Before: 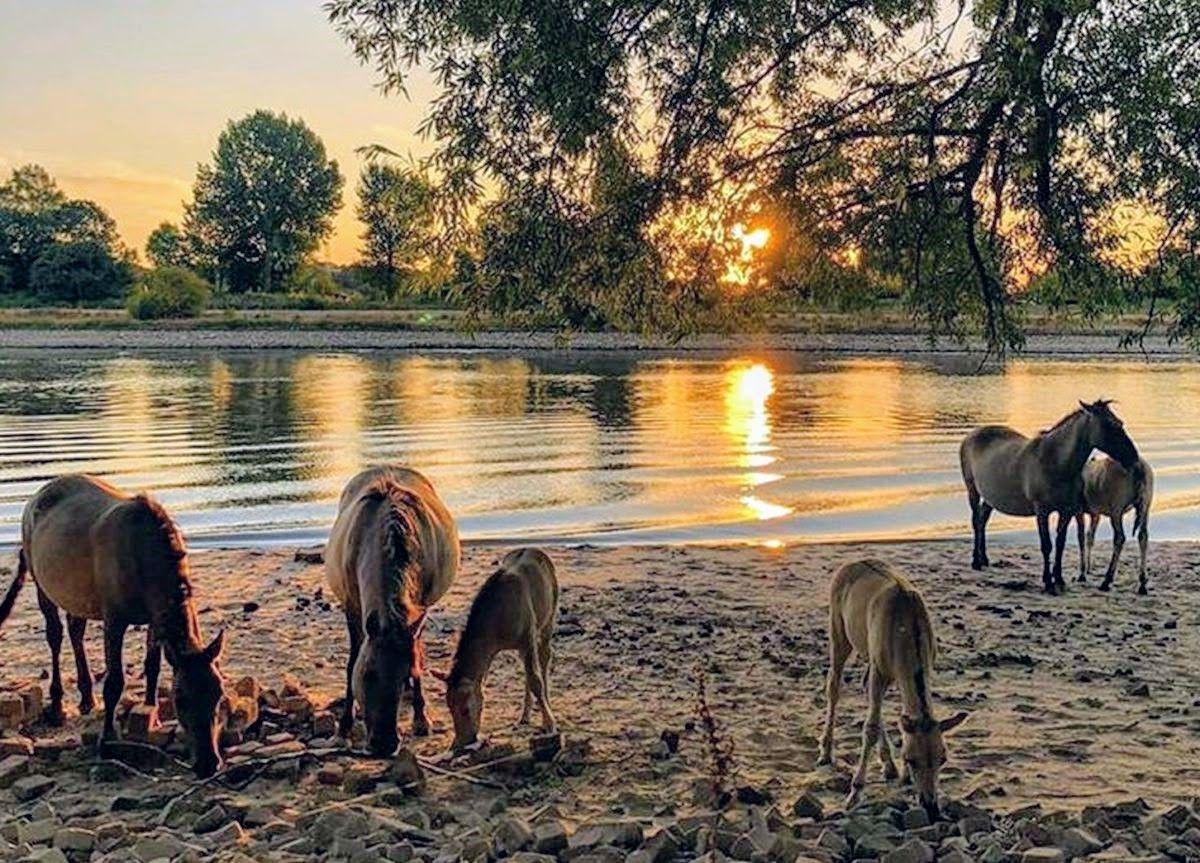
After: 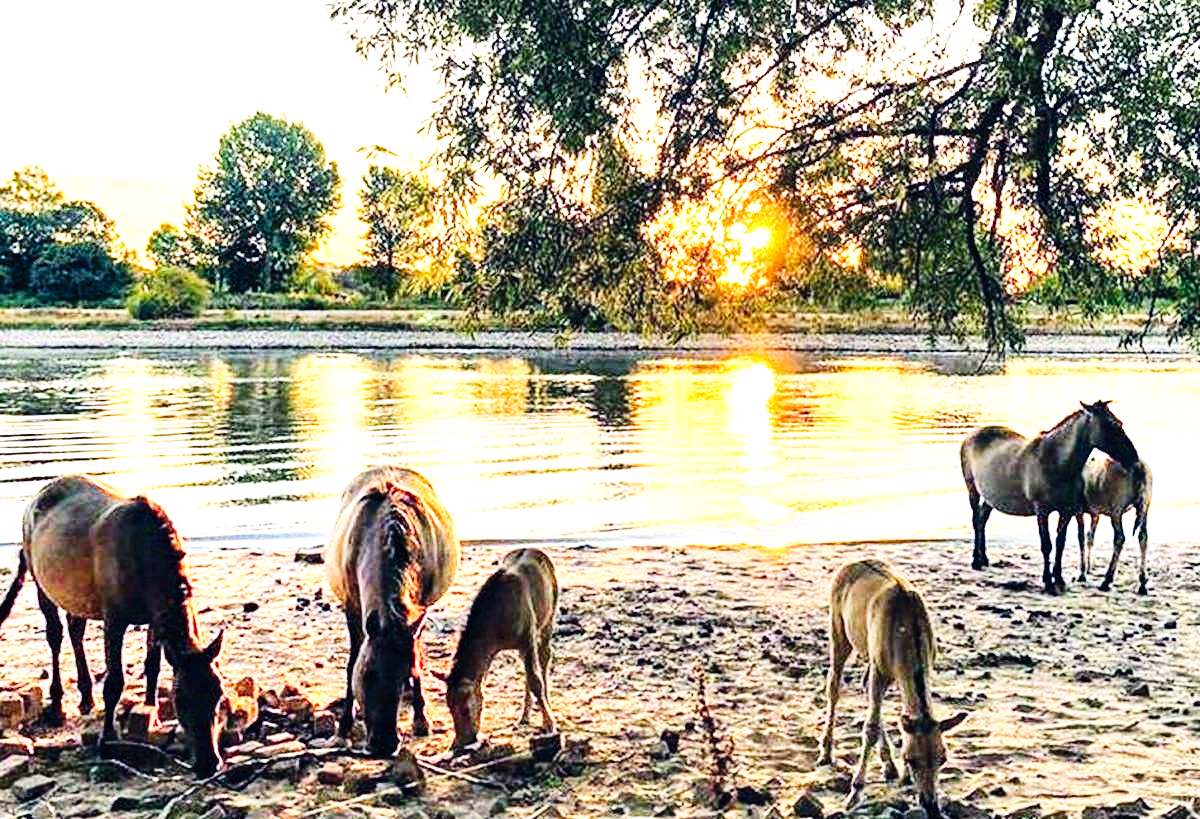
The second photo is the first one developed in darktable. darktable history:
crop and rotate: top 0%, bottom 5.097%
exposure: black level correction 0, exposure 1.5 EV, compensate highlight preservation false
shadows and highlights: shadows -10, white point adjustment 1.5, highlights 10
tone curve: curves: ch0 [(0, 0) (0.003, 0.002) (0.011, 0.006) (0.025, 0.014) (0.044, 0.02) (0.069, 0.027) (0.1, 0.036) (0.136, 0.05) (0.177, 0.081) (0.224, 0.118) (0.277, 0.183) (0.335, 0.262) (0.399, 0.351) (0.468, 0.456) (0.543, 0.571) (0.623, 0.692) (0.709, 0.795) (0.801, 0.88) (0.898, 0.948) (1, 1)], preserve colors none
